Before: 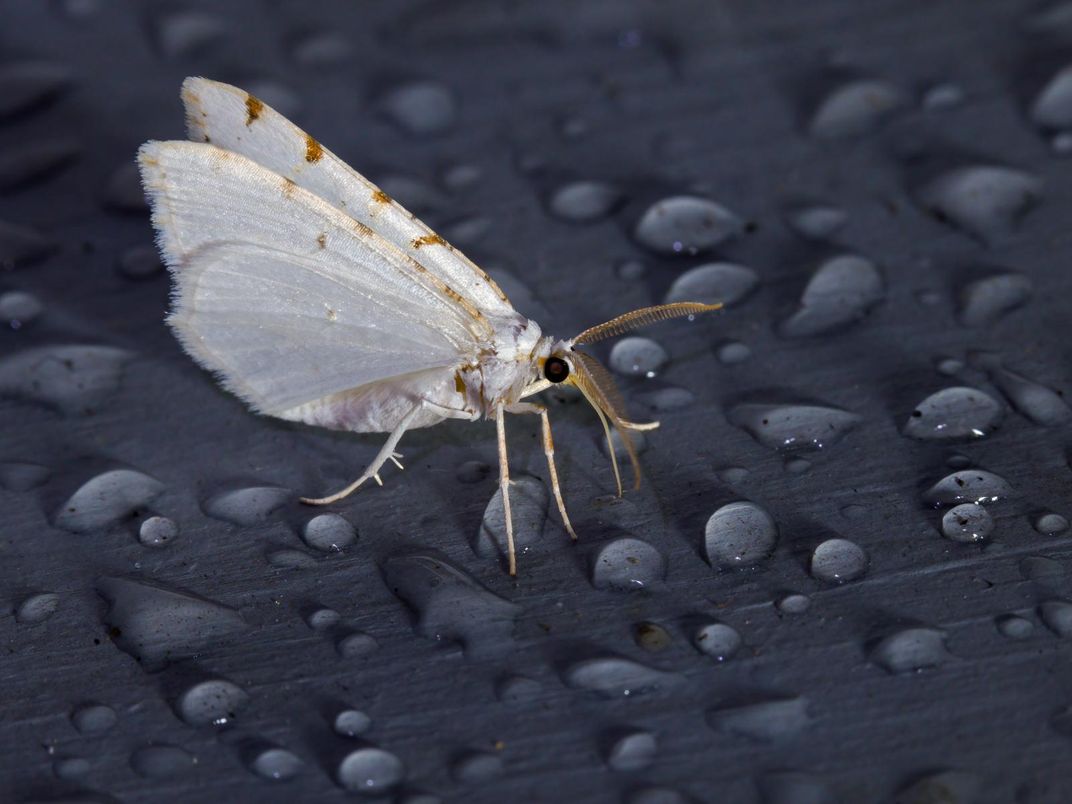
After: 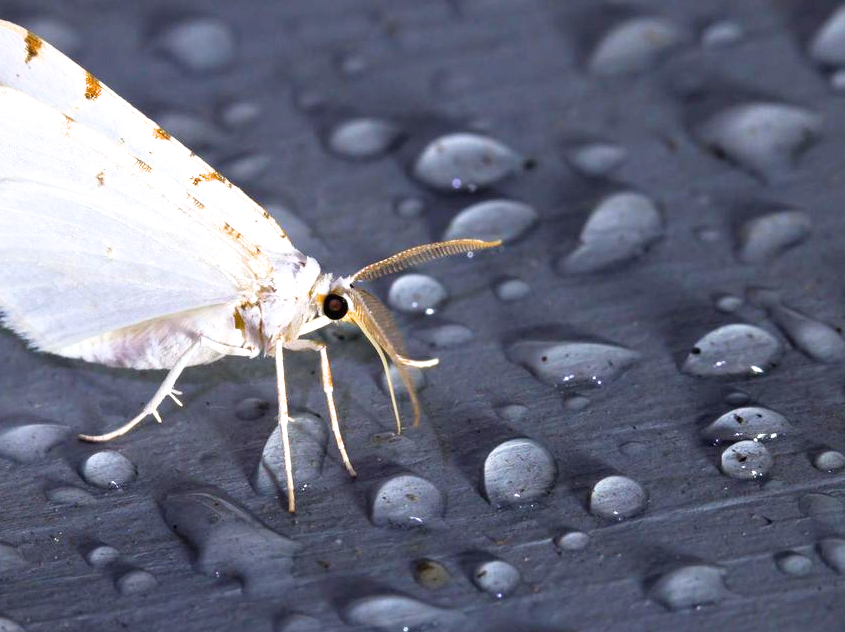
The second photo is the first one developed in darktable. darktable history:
crop and rotate: left 20.74%, top 7.912%, right 0.375%, bottom 13.378%
exposure: black level correction 0, exposure 1.4 EV, compensate highlight preservation false
filmic rgb: black relative exposure -16 EV, white relative exposure 2.93 EV, hardness 10.04, color science v6 (2022)
